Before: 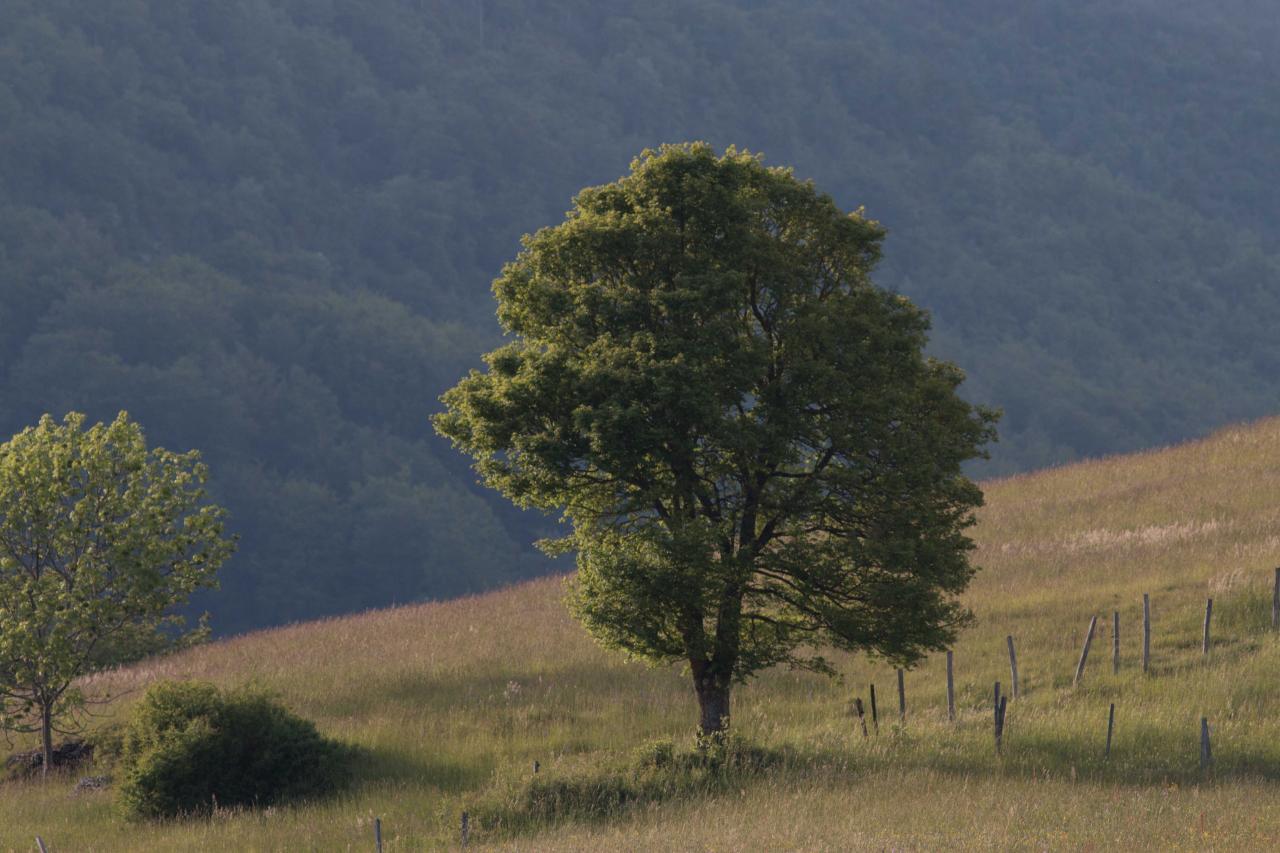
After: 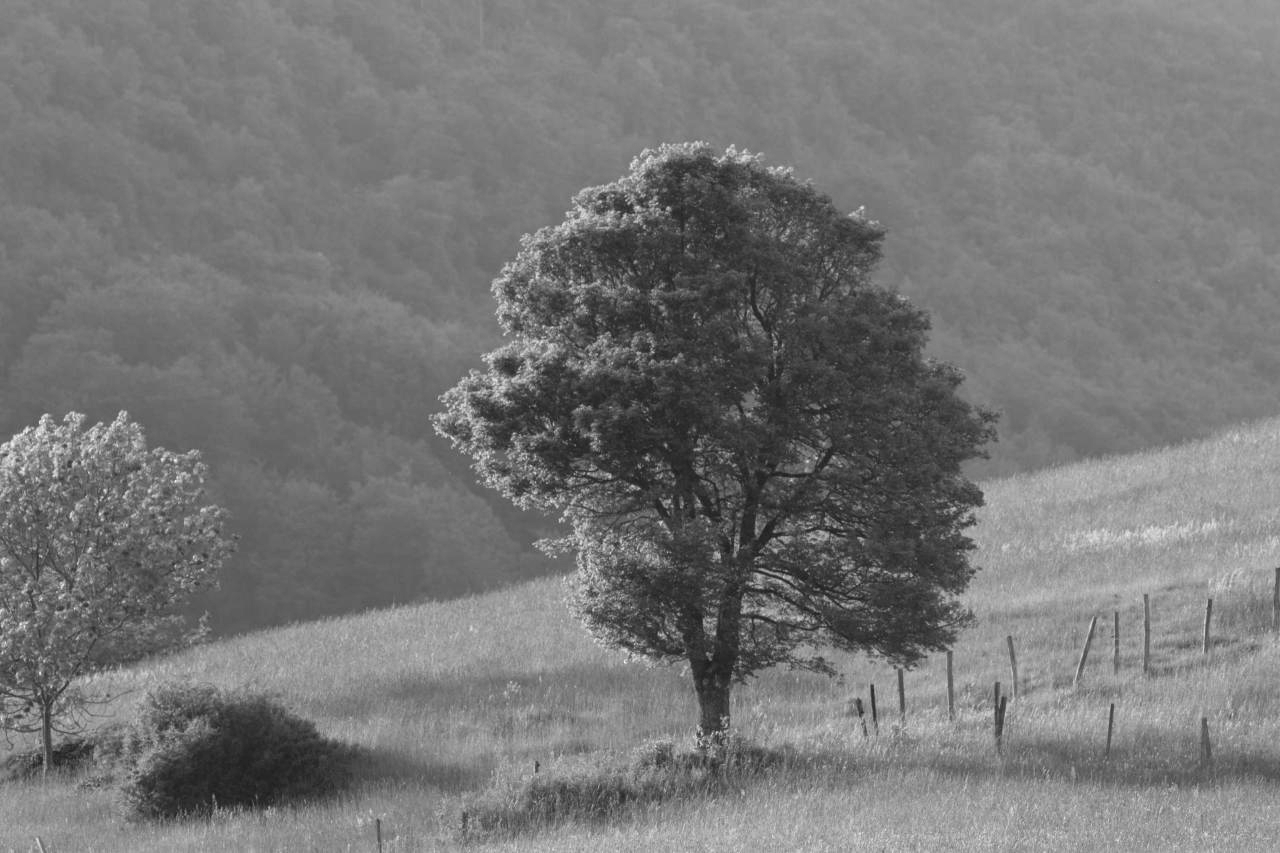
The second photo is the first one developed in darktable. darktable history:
color balance: contrast fulcrum 17.78%
exposure: black level correction -0.002, exposure 1.115 EV, compensate highlight preservation false
monochrome: a 14.95, b -89.96
